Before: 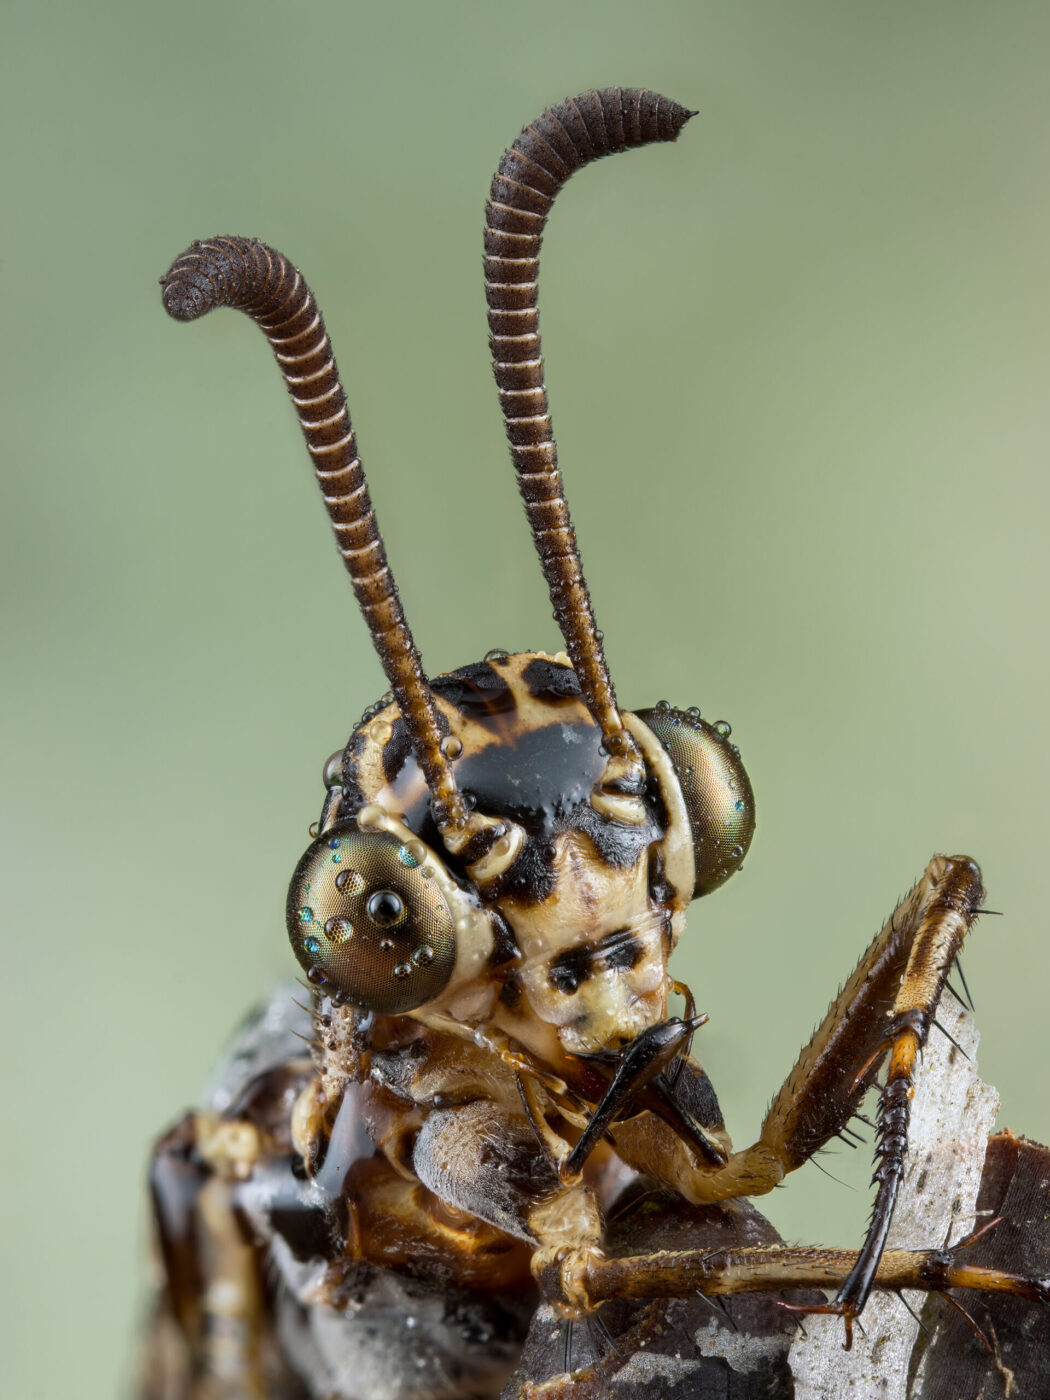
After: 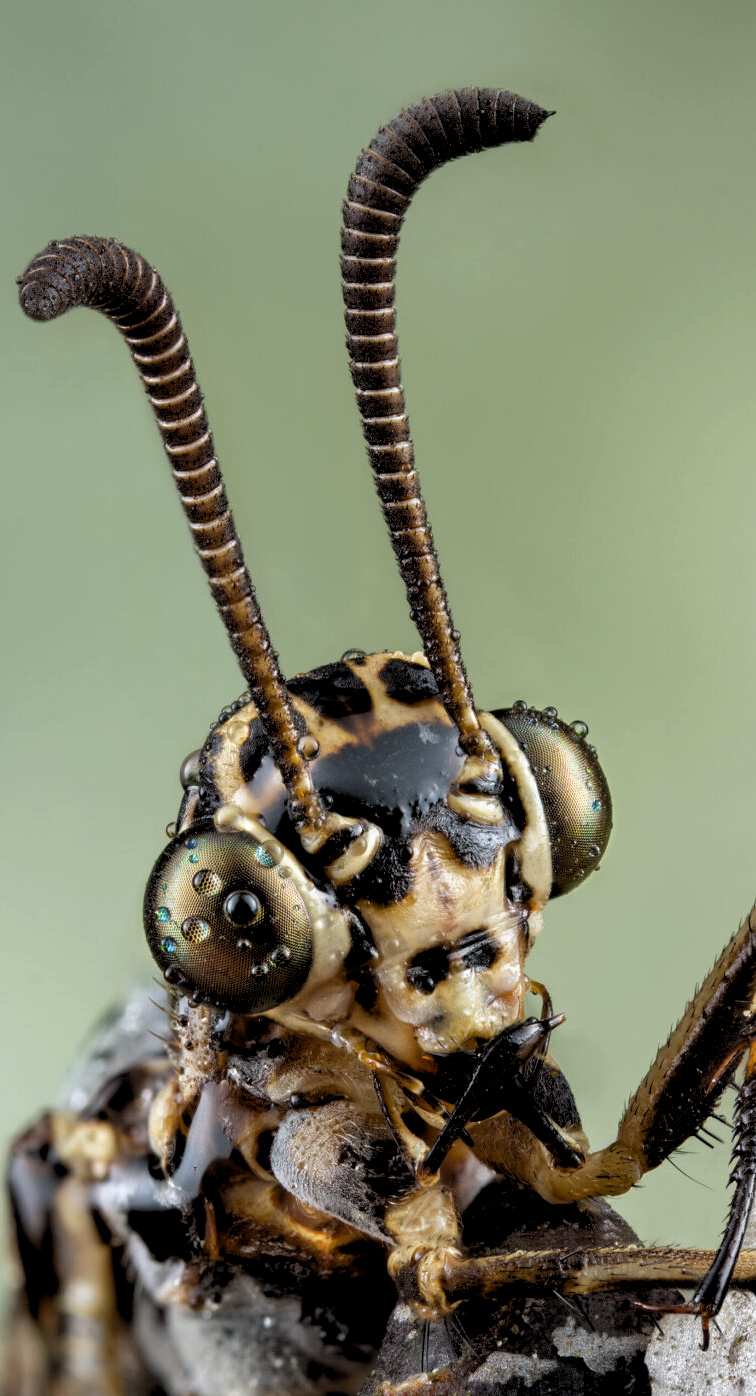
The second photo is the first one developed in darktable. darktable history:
crop: left 13.674%, top 0%, right 13.502%
base curve: curves: ch0 [(0.017, 0) (0.425, 0.441) (0.844, 0.933) (1, 1)]
